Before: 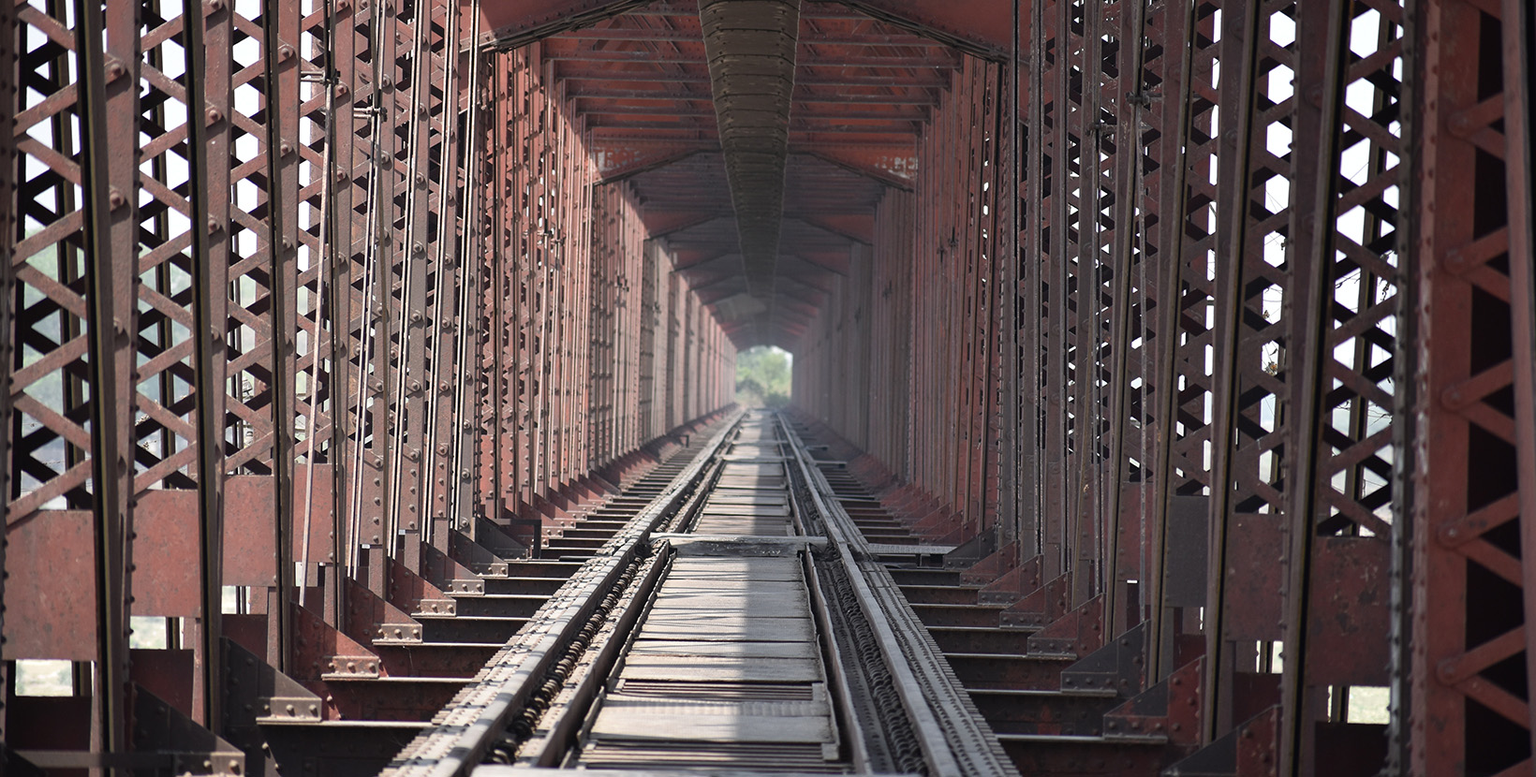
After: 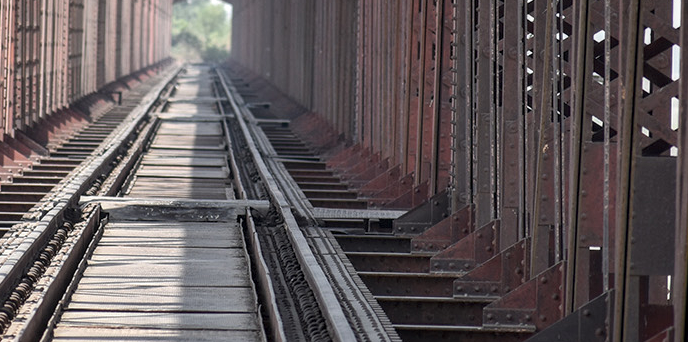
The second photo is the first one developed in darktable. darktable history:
local contrast: detail 130%
crop: left 37.444%, top 44.971%, right 20.604%, bottom 13.789%
tone curve: curves: ch0 [(0, 0) (0.003, 0.003) (0.011, 0.011) (0.025, 0.025) (0.044, 0.044) (0.069, 0.069) (0.1, 0.099) (0.136, 0.135) (0.177, 0.177) (0.224, 0.224) (0.277, 0.276) (0.335, 0.334) (0.399, 0.398) (0.468, 0.467) (0.543, 0.547) (0.623, 0.626) (0.709, 0.712) (0.801, 0.802) (0.898, 0.898) (1, 1)], color space Lab, linked channels, preserve colors none
